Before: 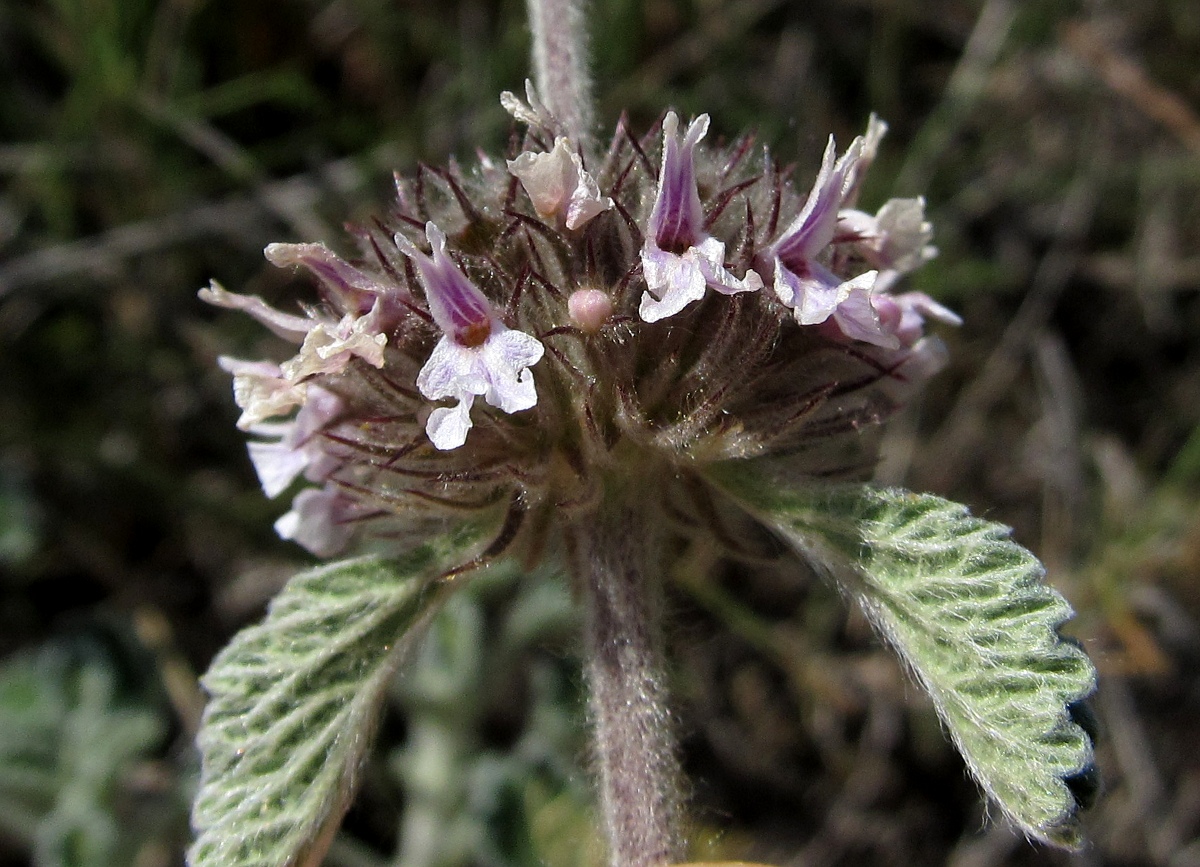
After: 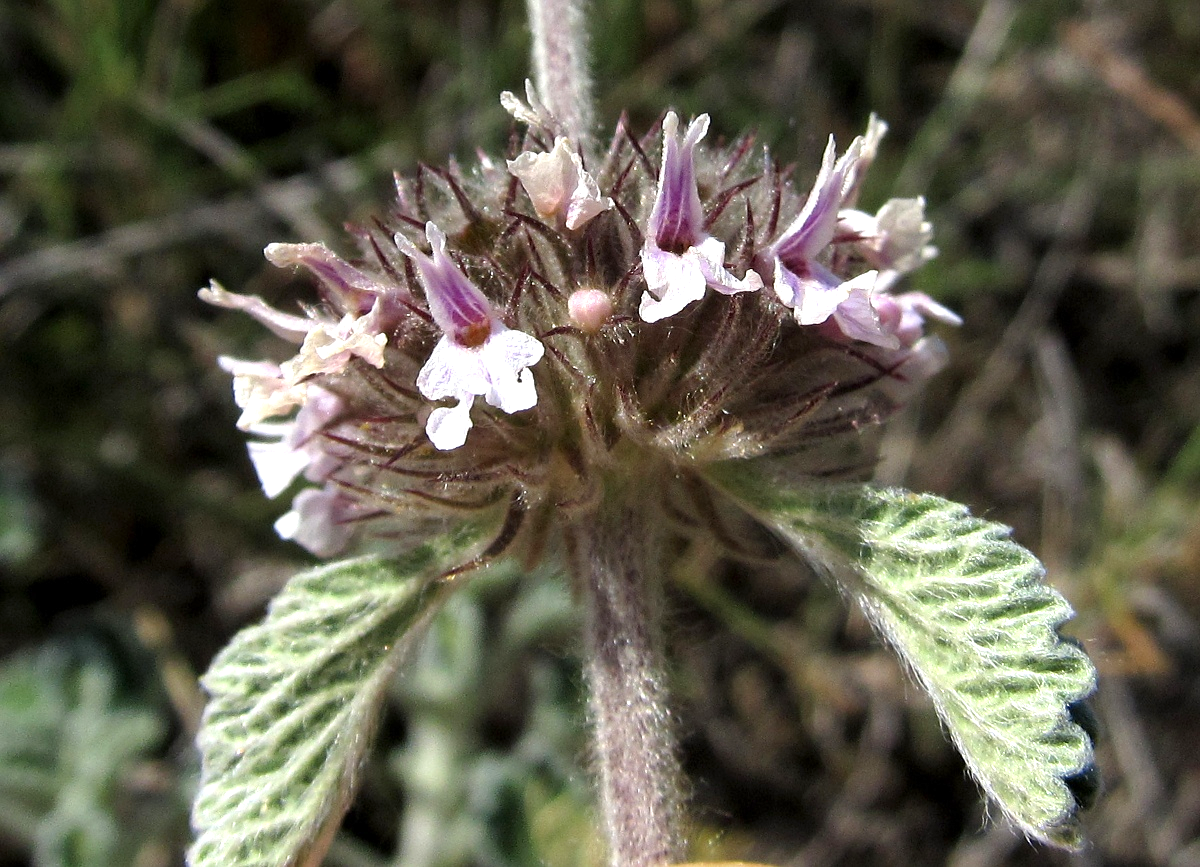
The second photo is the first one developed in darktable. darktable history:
exposure: exposure 0.738 EV, compensate highlight preservation false
